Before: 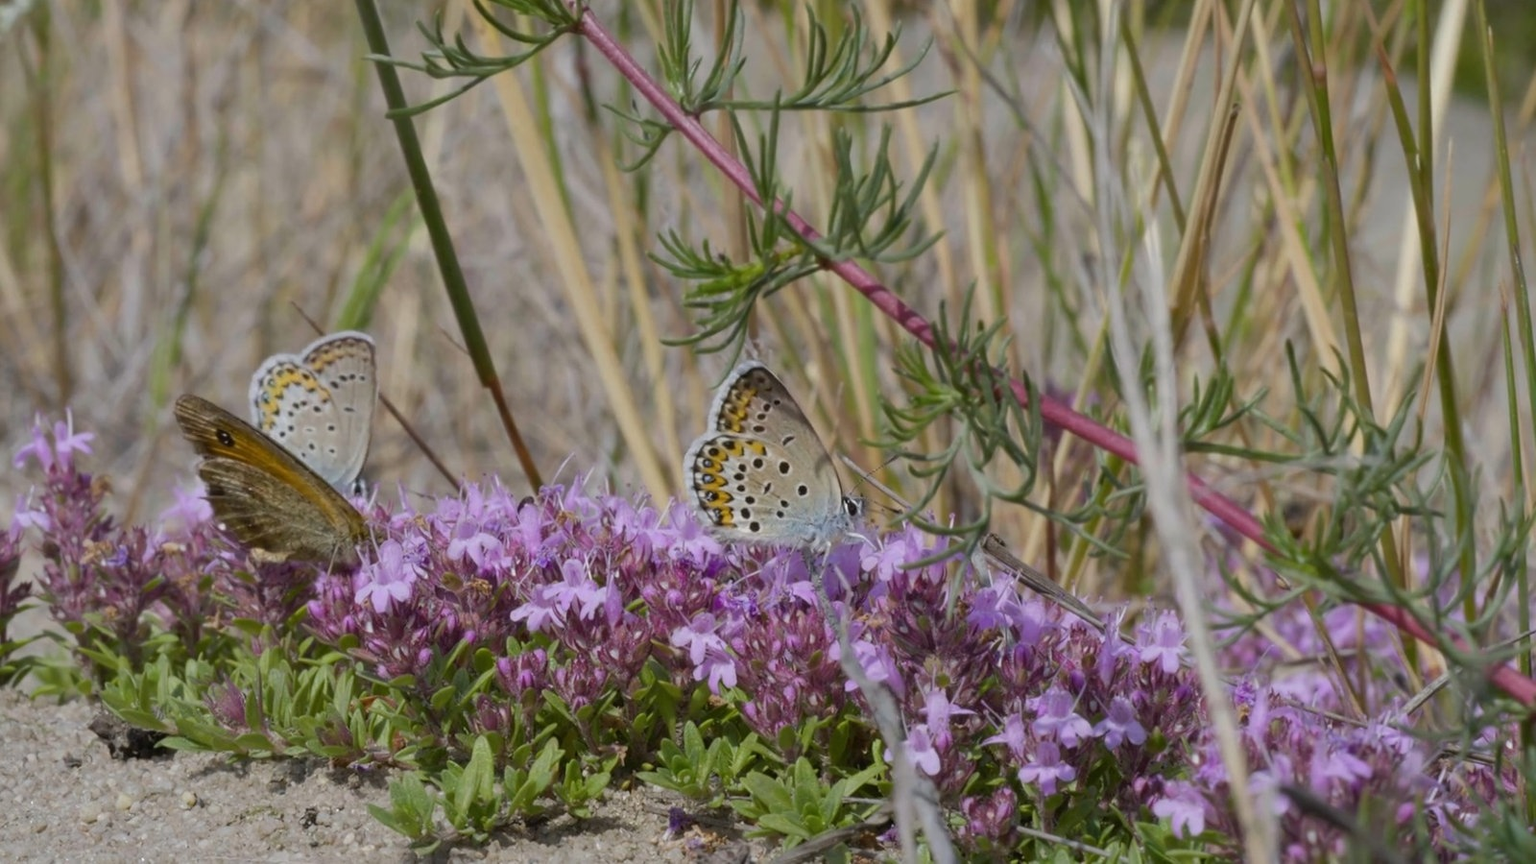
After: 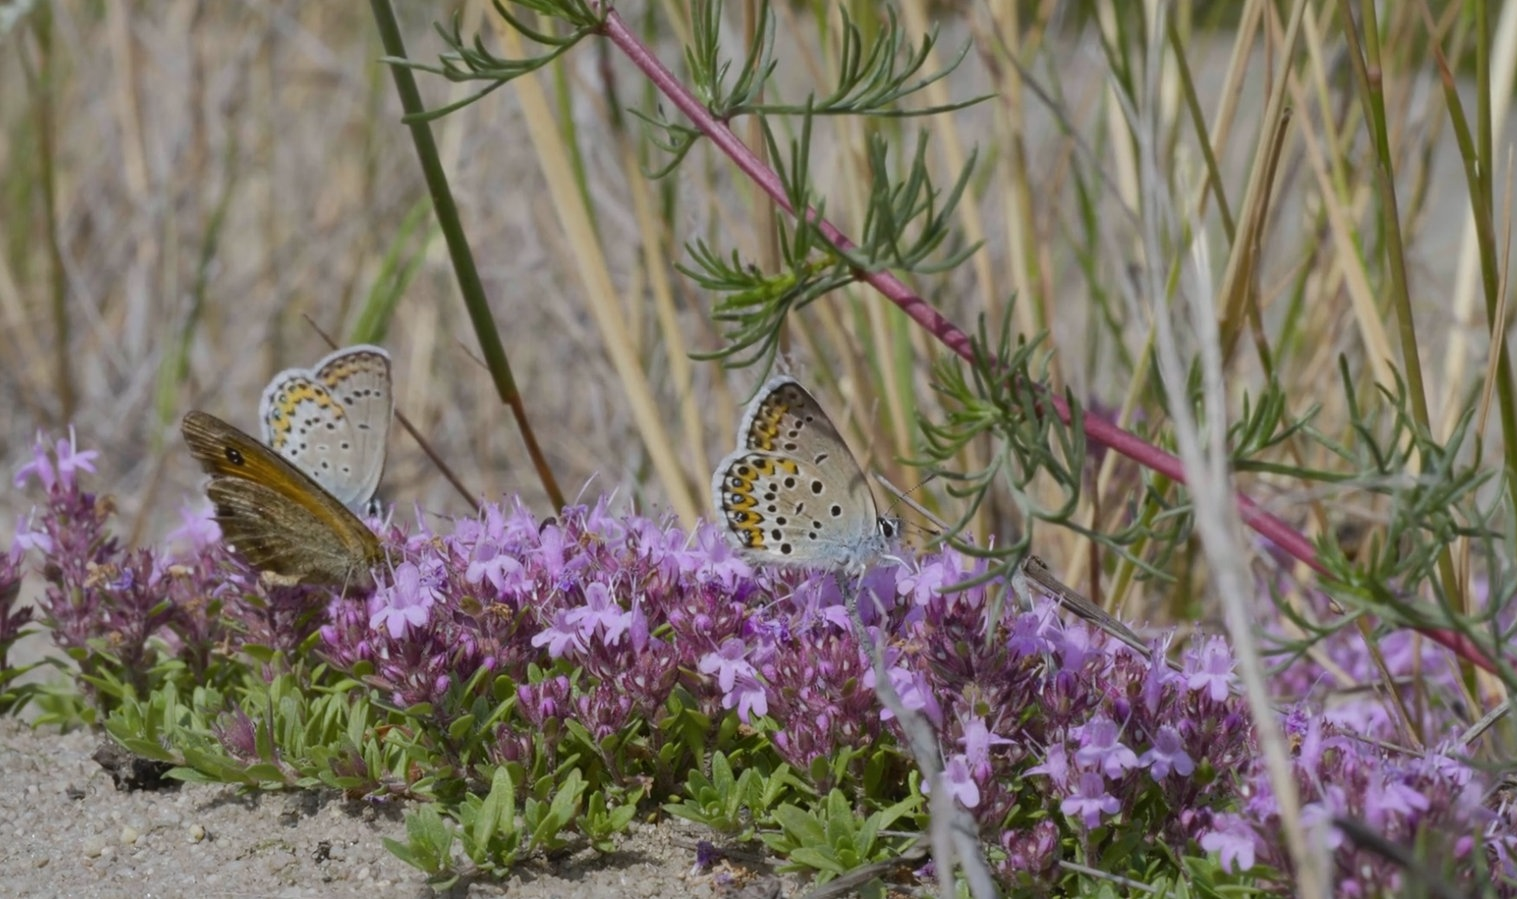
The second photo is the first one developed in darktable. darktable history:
crop and rotate: right 5.167%
white balance: red 0.988, blue 1.017
contrast equalizer: octaves 7, y [[0.6 ×6], [0.55 ×6], [0 ×6], [0 ×6], [0 ×6]], mix -0.2
local contrast: mode bilateral grid, contrast 20, coarseness 50, detail 120%, midtone range 0.2
